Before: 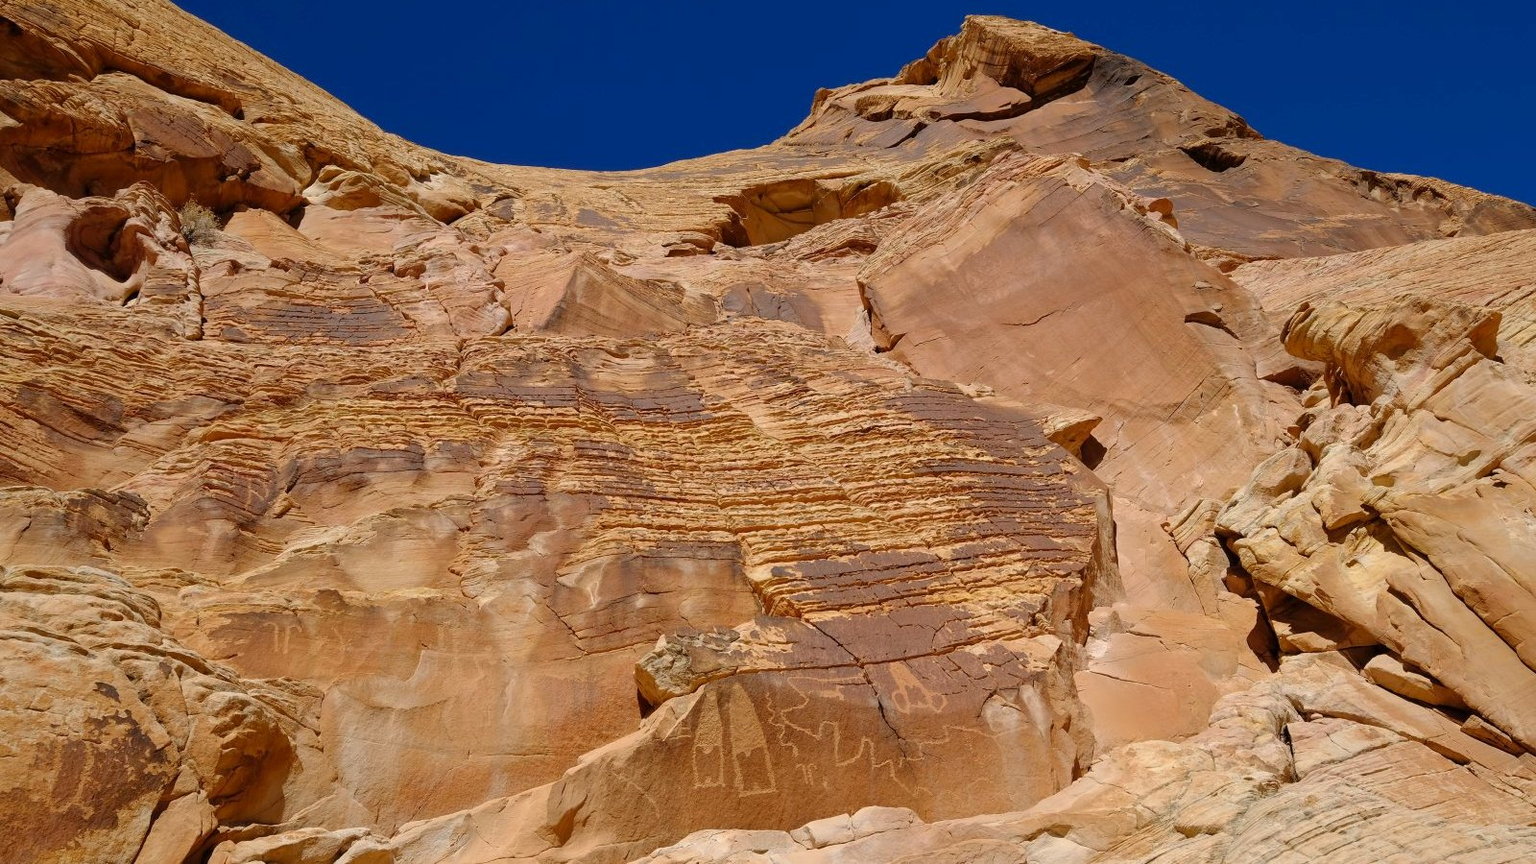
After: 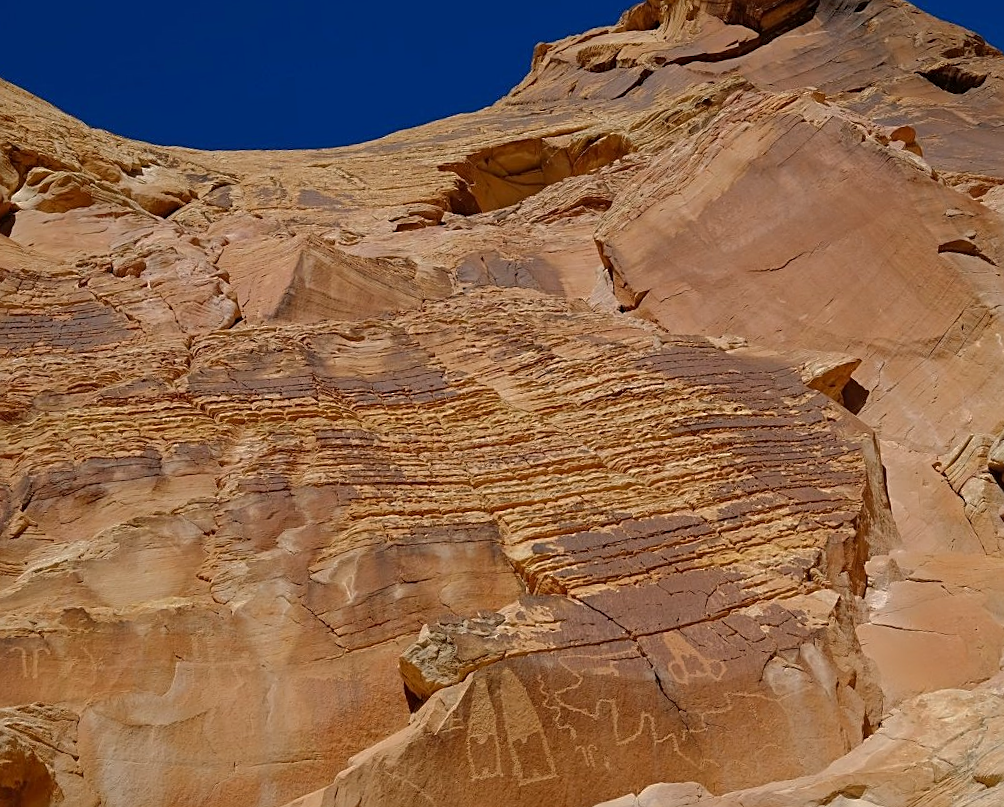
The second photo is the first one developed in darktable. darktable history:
rotate and perspective: rotation -5°, crop left 0.05, crop right 0.952, crop top 0.11, crop bottom 0.89
crop and rotate: left 15.754%, right 17.579%
sharpen: on, module defaults
tone curve: curves: ch0 [(0, 0) (0.568, 0.517) (0.8, 0.717) (1, 1)]
